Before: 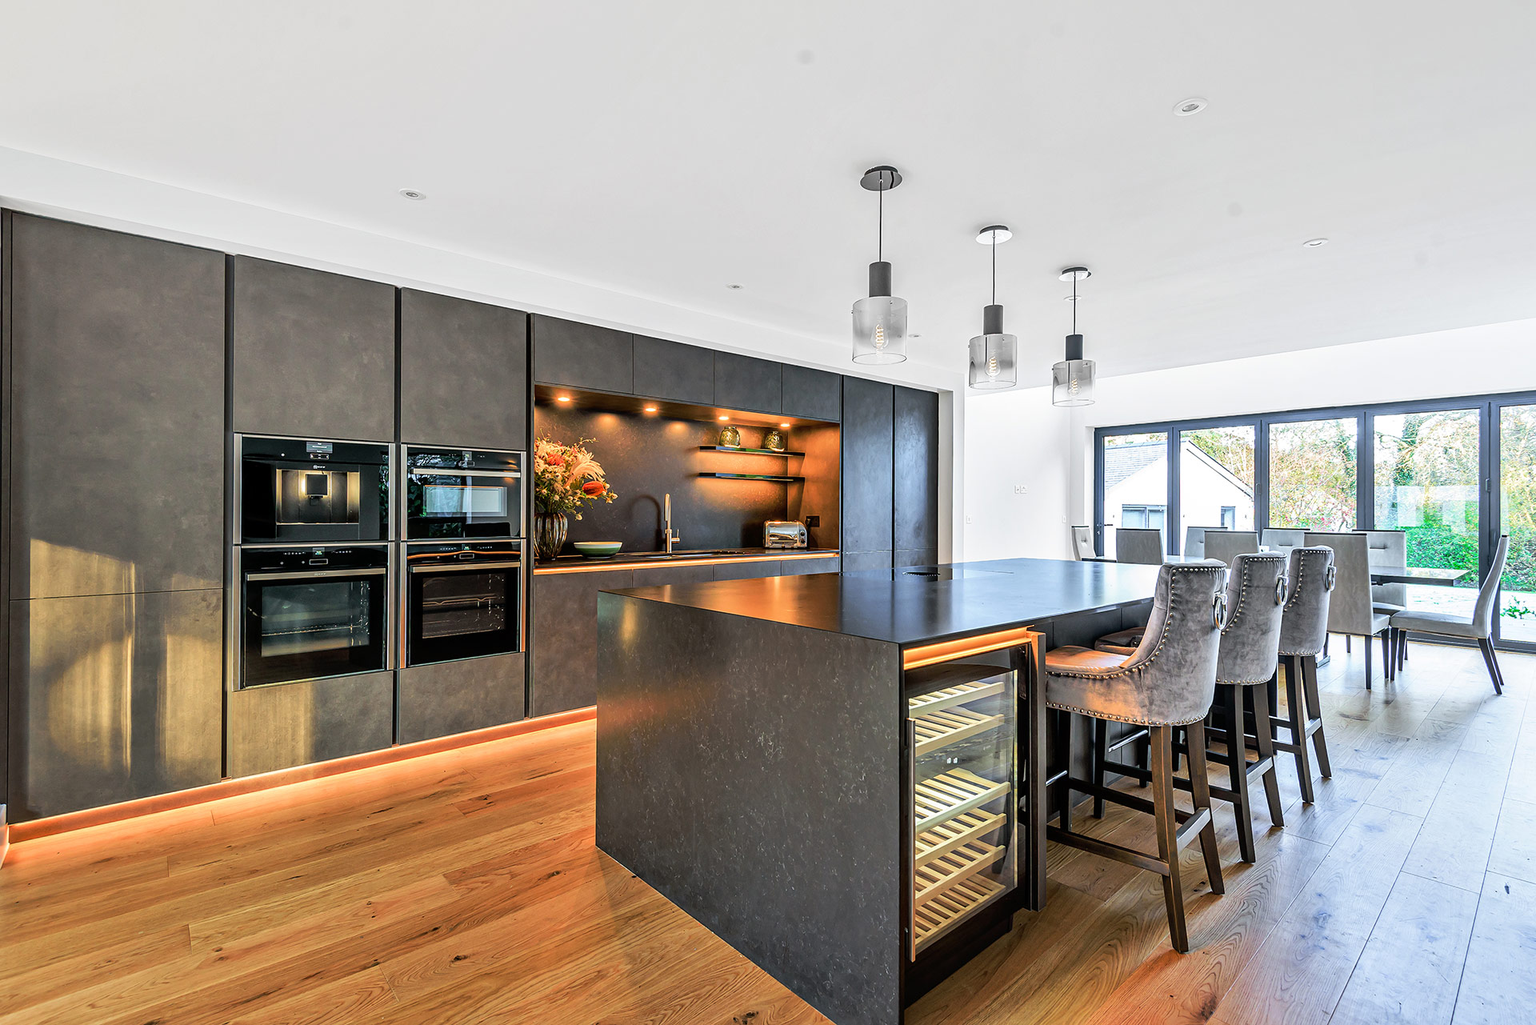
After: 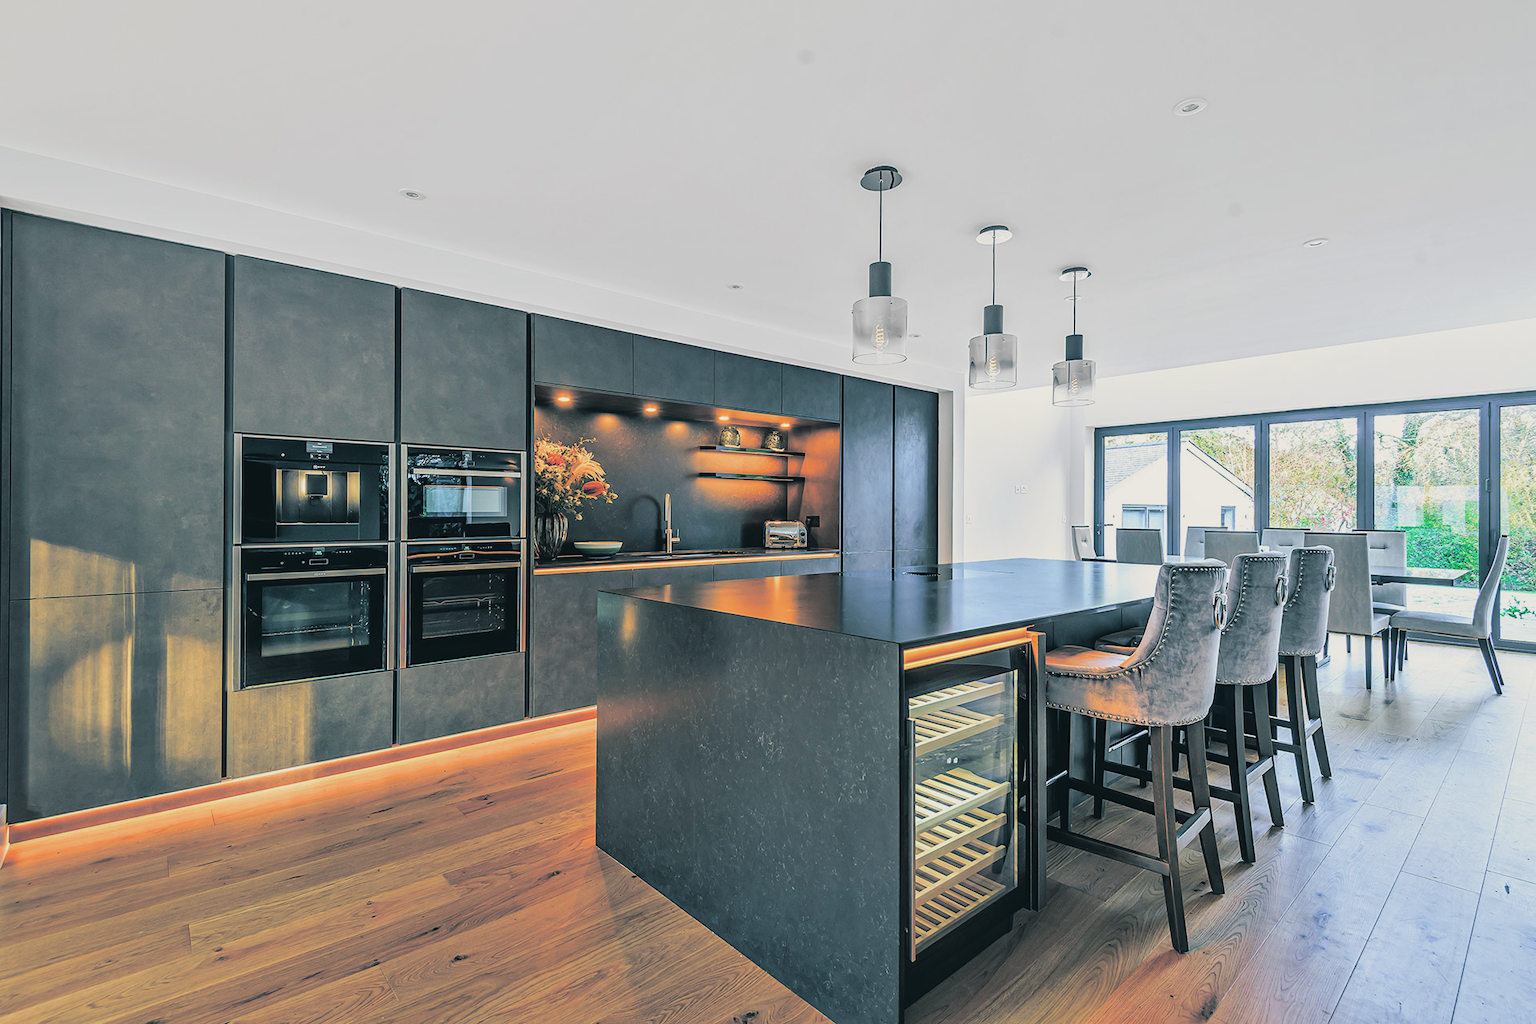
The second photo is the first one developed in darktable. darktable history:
filmic rgb: black relative exposure -15 EV, white relative exposure 3 EV, threshold 6 EV, target black luminance 0%, hardness 9.27, latitude 99%, contrast 0.912, shadows ↔ highlights balance 0.505%, add noise in highlights 0, color science v3 (2019), use custom middle-gray values true, iterations of high-quality reconstruction 0, contrast in highlights soft, enable highlight reconstruction true
exposure: black level correction -0.008, exposure 0.067 EV, compensate highlight preservation false
split-toning: shadows › hue 205.2°, shadows › saturation 0.43, highlights › hue 54°, highlights › saturation 0.54
